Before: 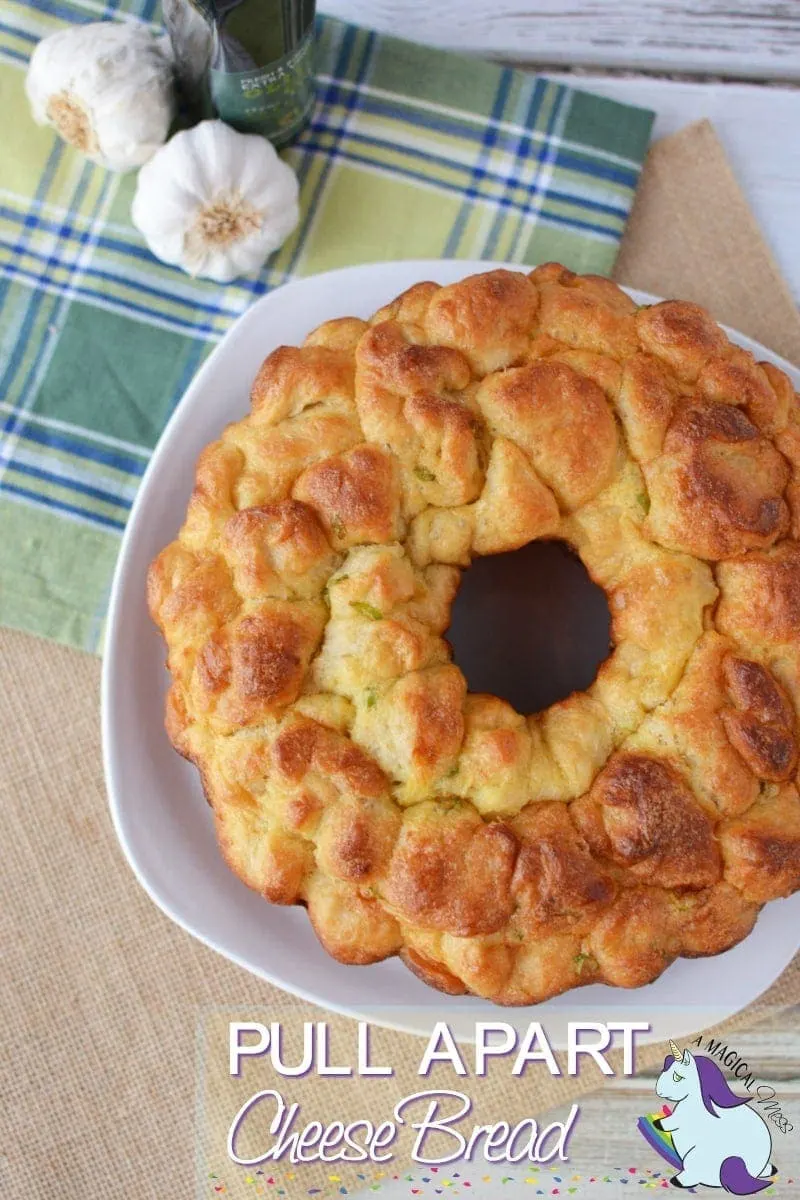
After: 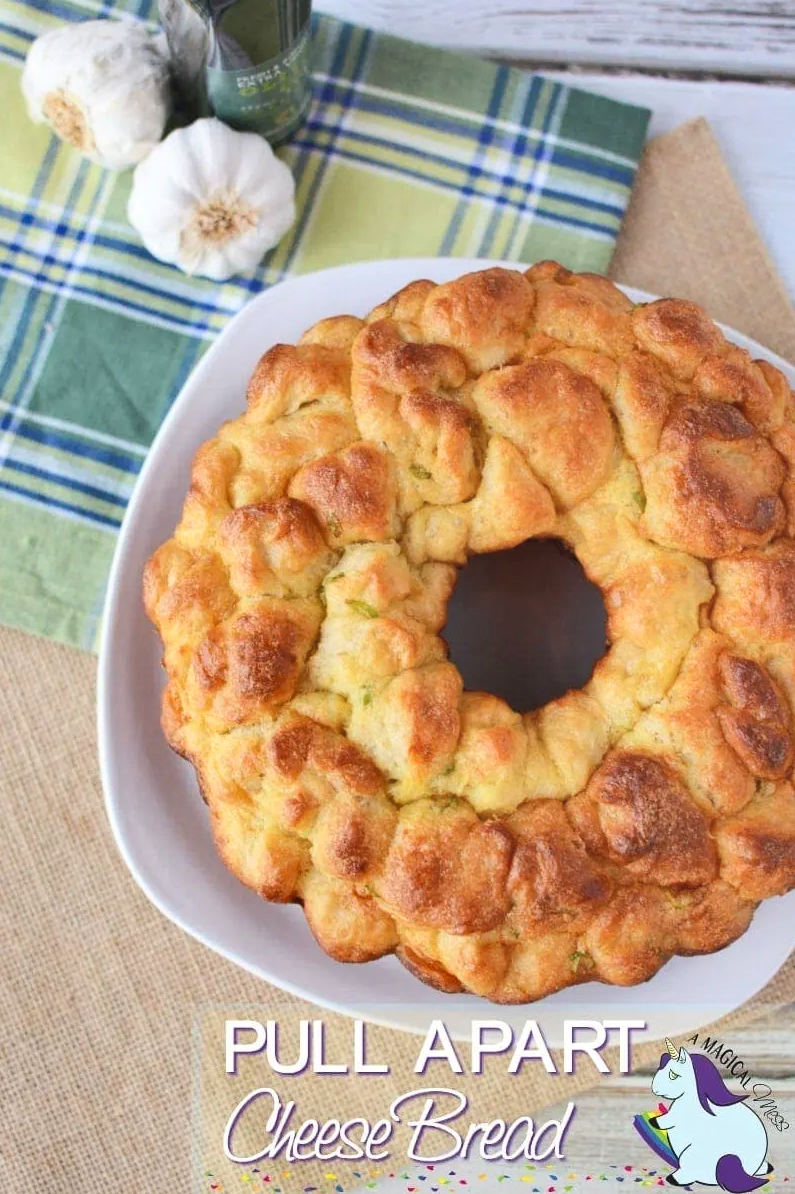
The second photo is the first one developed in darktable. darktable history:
shadows and highlights: shadows 60, soften with gaussian
contrast brightness saturation: contrast 0.14, brightness 0.21
crop and rotate: left 0.614%, top 0.179%, bottom 0.309%
